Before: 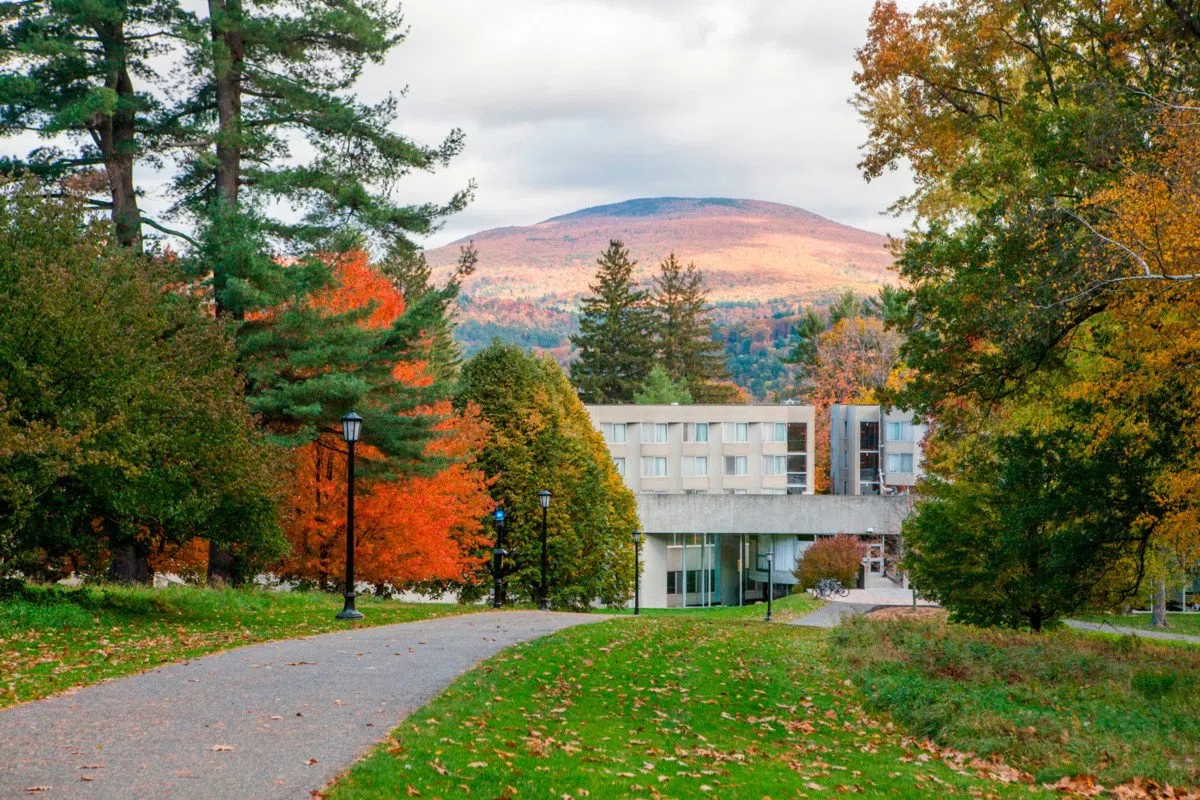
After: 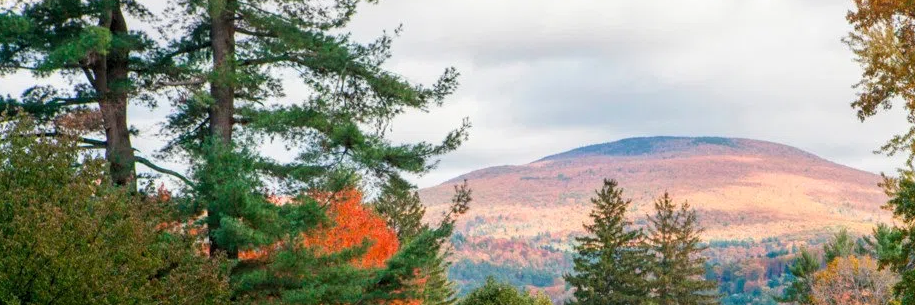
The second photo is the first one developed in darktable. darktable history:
crop: left 0.535%, top 7.637%, right 23.204%, bottom 54.158%
levels: levels [0.016, 0.5, 0.996]
